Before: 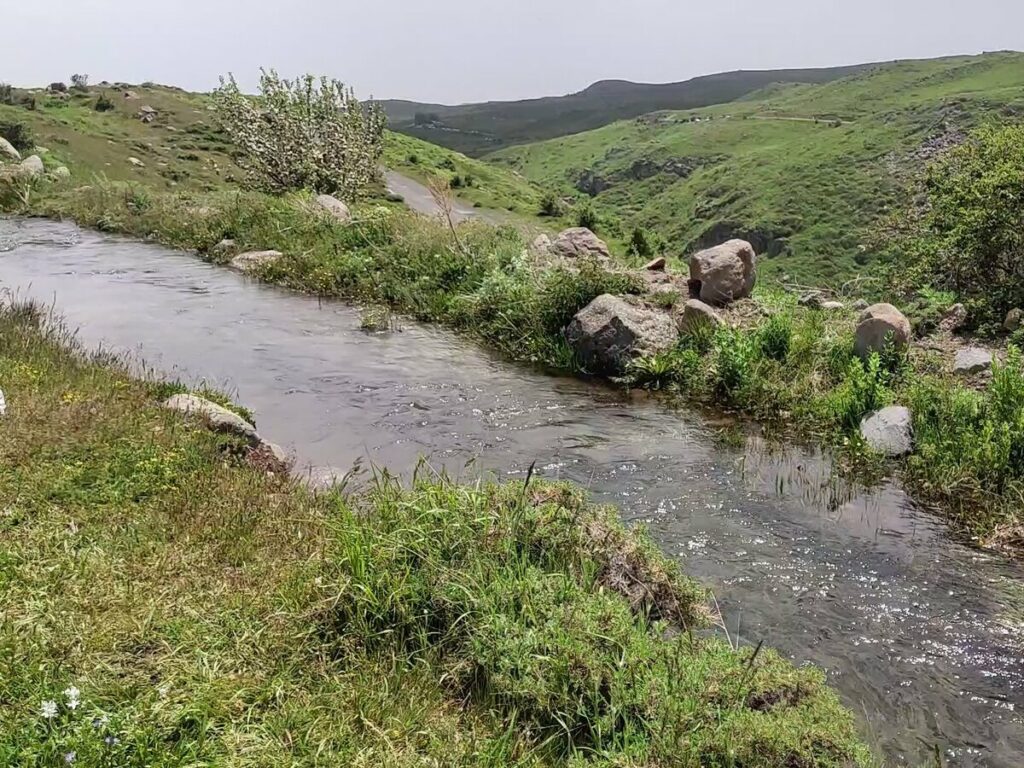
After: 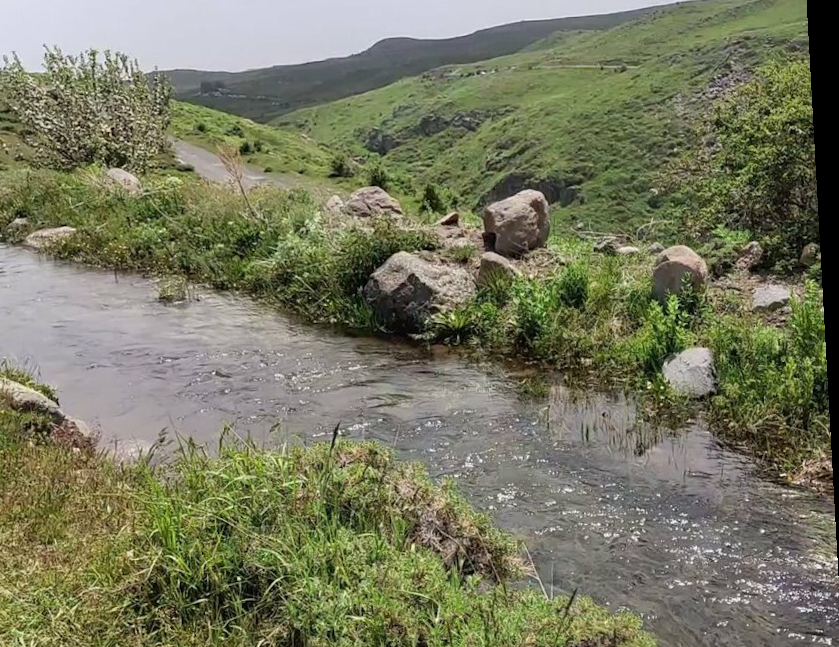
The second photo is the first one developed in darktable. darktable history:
rotate and perspective: rotation -3.18°, automatic cropping off
crop and rotate: left 20.74%, top 7.912%, right 0.375%, bottom 13.378%
